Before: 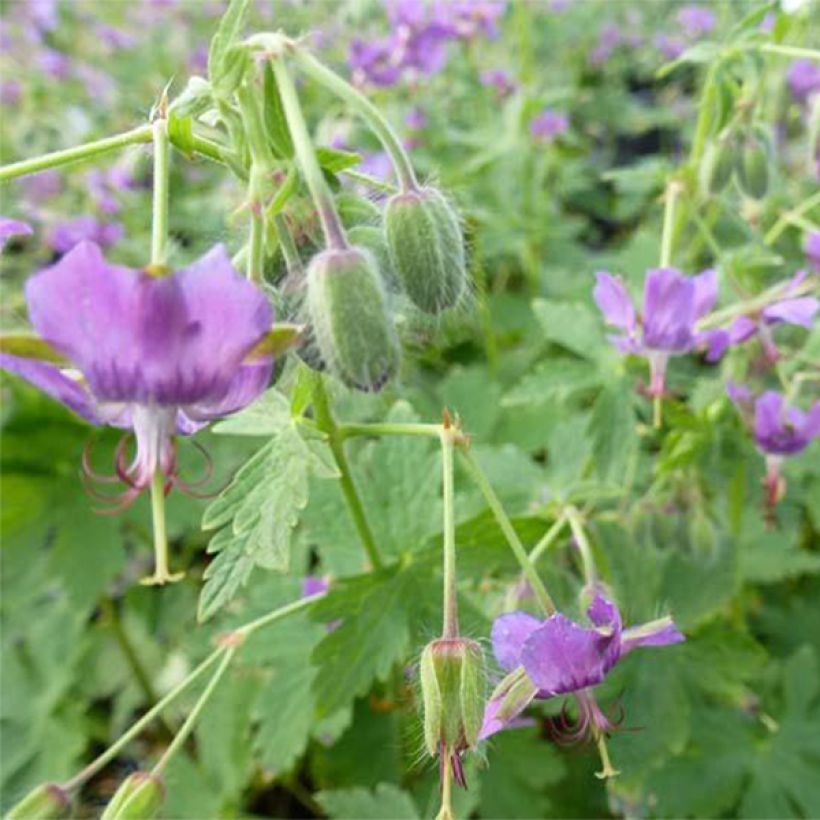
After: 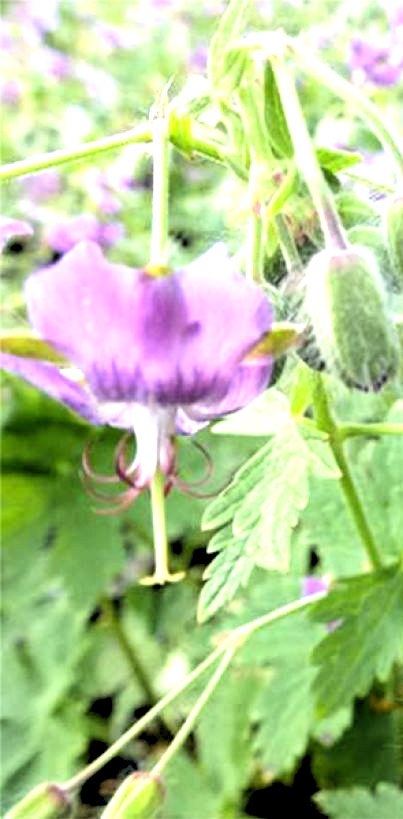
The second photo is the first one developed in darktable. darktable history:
crop and rotate: left 0%, top 0%, right 50.845%
tone equalizer: -8 EV -1.08 EV, -7 EV -1.01 EV, -6 EV -0.867 EV, -5 EV -0.578 EV, -3 EV 0.578 EV, -2 EV 0.867 EV, -1 EV 1.01 EV, +0 EV 1.08 EV, edges refinement/feathering 500, mask exposure compensation -1.57 EV, preserve details no
rgb levels: levels [[0.013, 0.434, 0.89], [0, 0.5, 1], [0, 0.5, 1]]
rgb curve: curves: ch0 [(0, 0) (0.136, 0.078) (0.262, 0.245) (0.414, 0.42) (1, 1)], compensate middle gray true, preserve colors basic power
